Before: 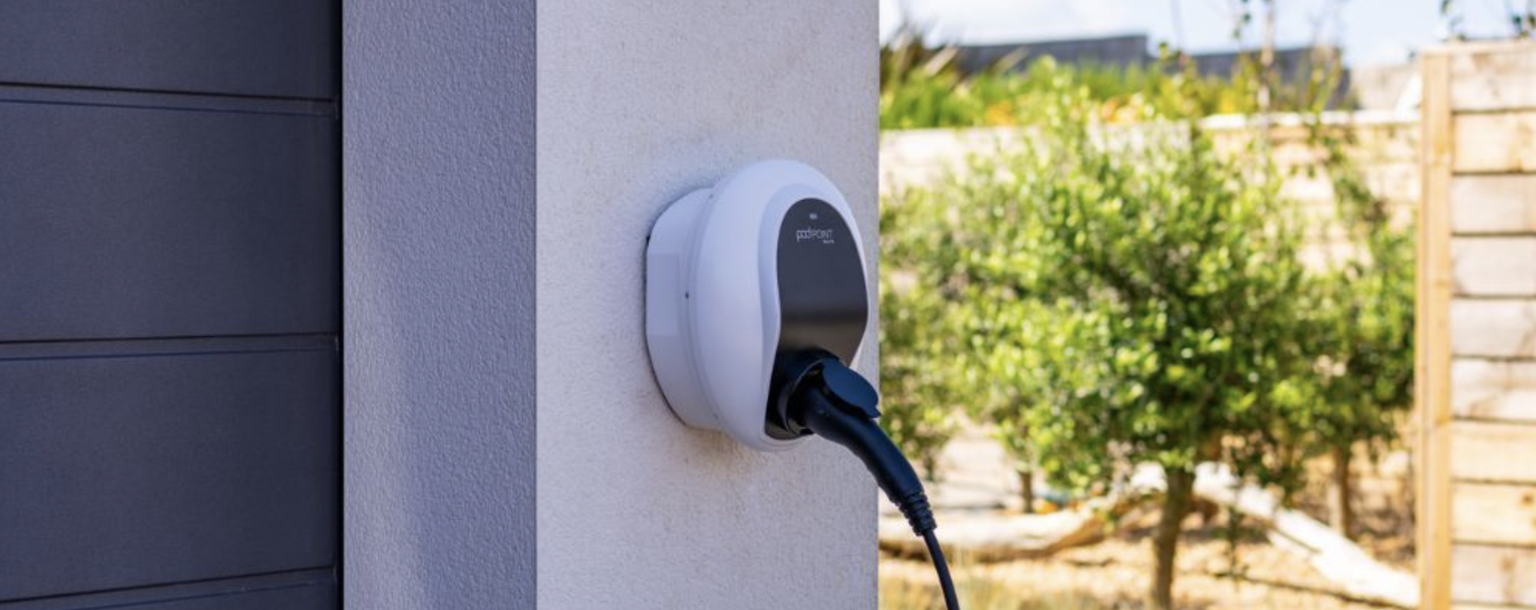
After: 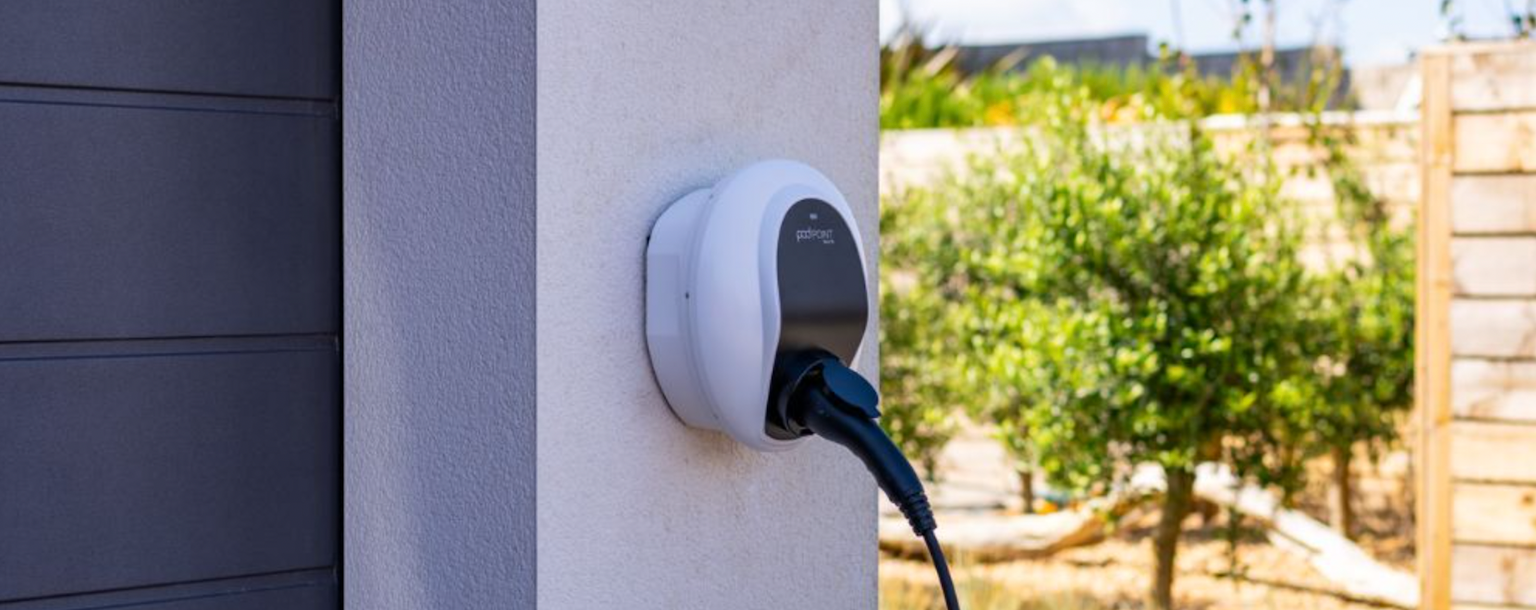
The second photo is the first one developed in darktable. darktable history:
contrast brightness saturation: contrast 0.05
tone equalizer: on, module defaults
rgb levels: preserve colors max RGB
